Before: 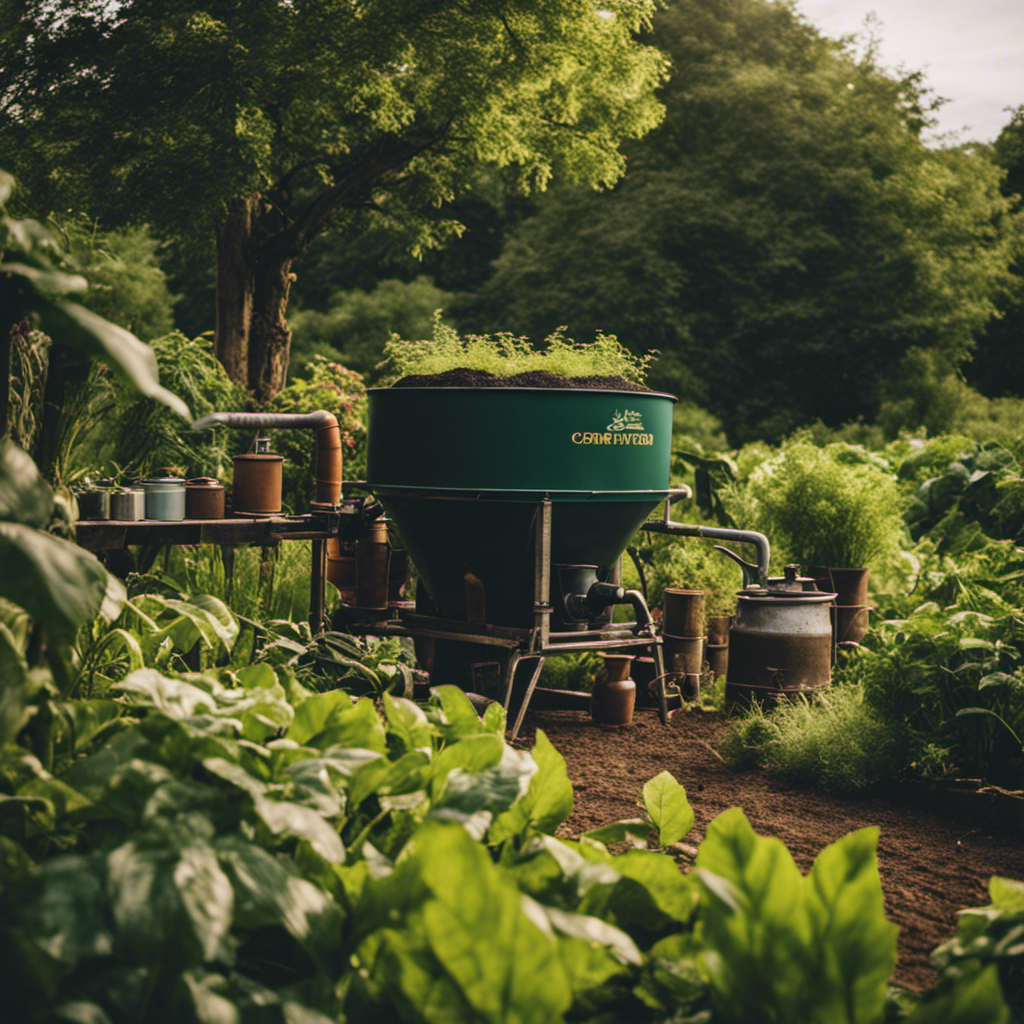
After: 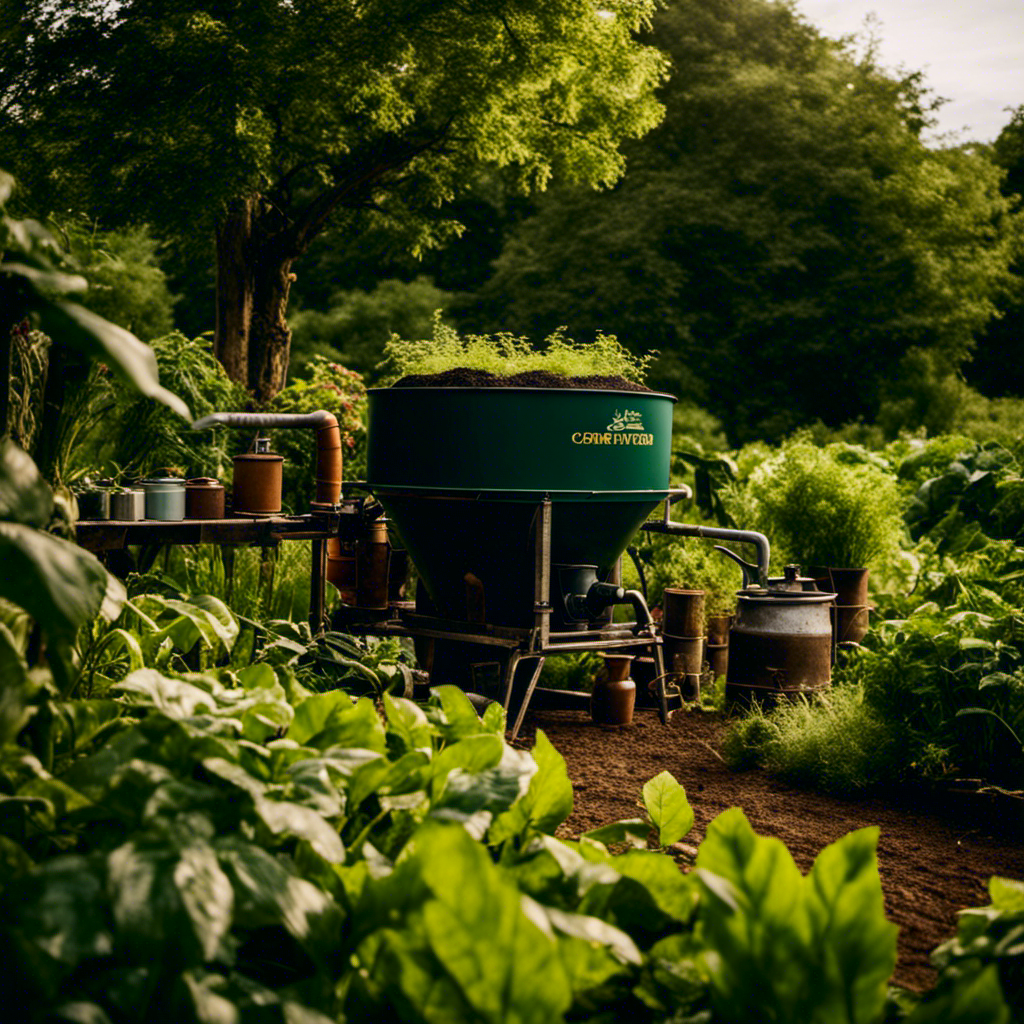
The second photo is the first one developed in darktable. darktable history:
contrast brightness saturation: contrast 0.13, brightness -0.049, saturation 0.155
exposure: black level correction 0.01, exposure 0.015 EV, compensate highlight preservation false
